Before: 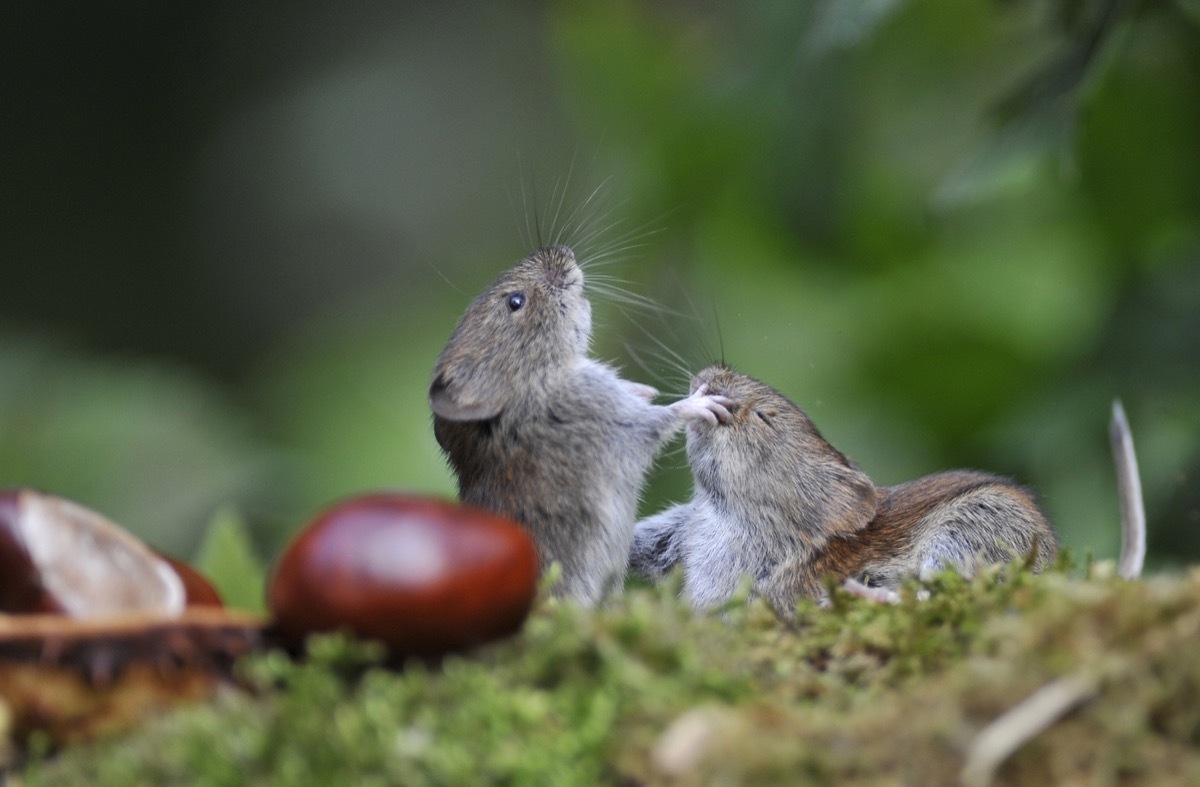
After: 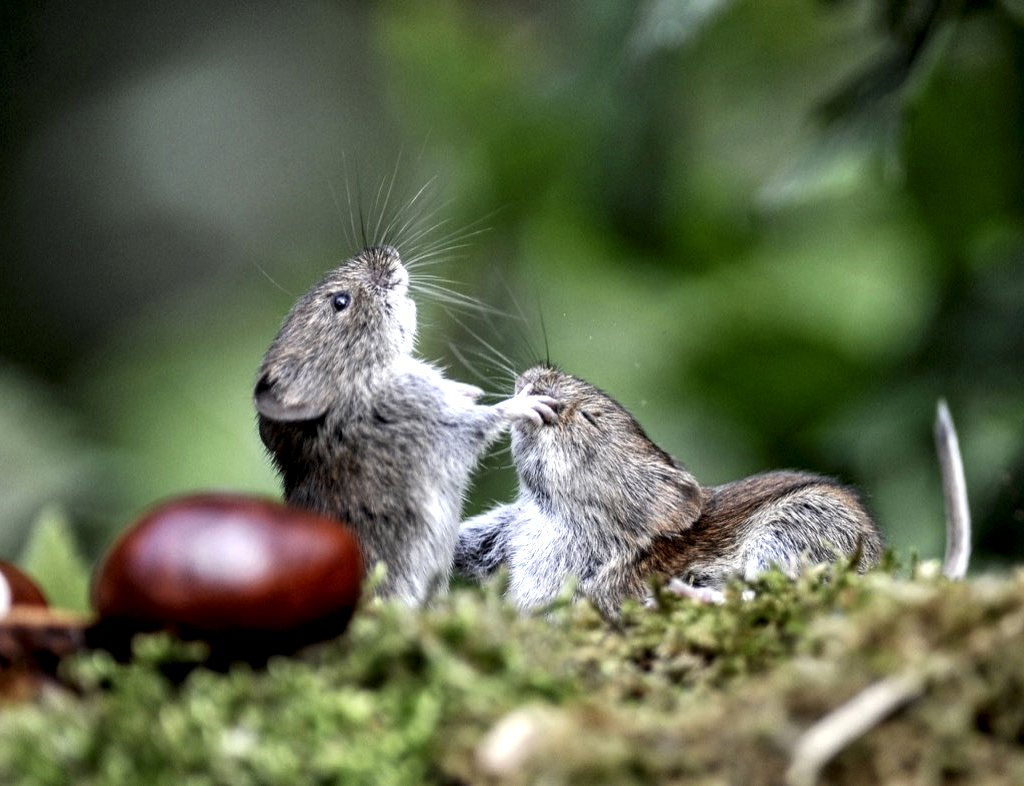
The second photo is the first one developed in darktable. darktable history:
crop and rotate: left 14.584%
local contrast: detail 203%
